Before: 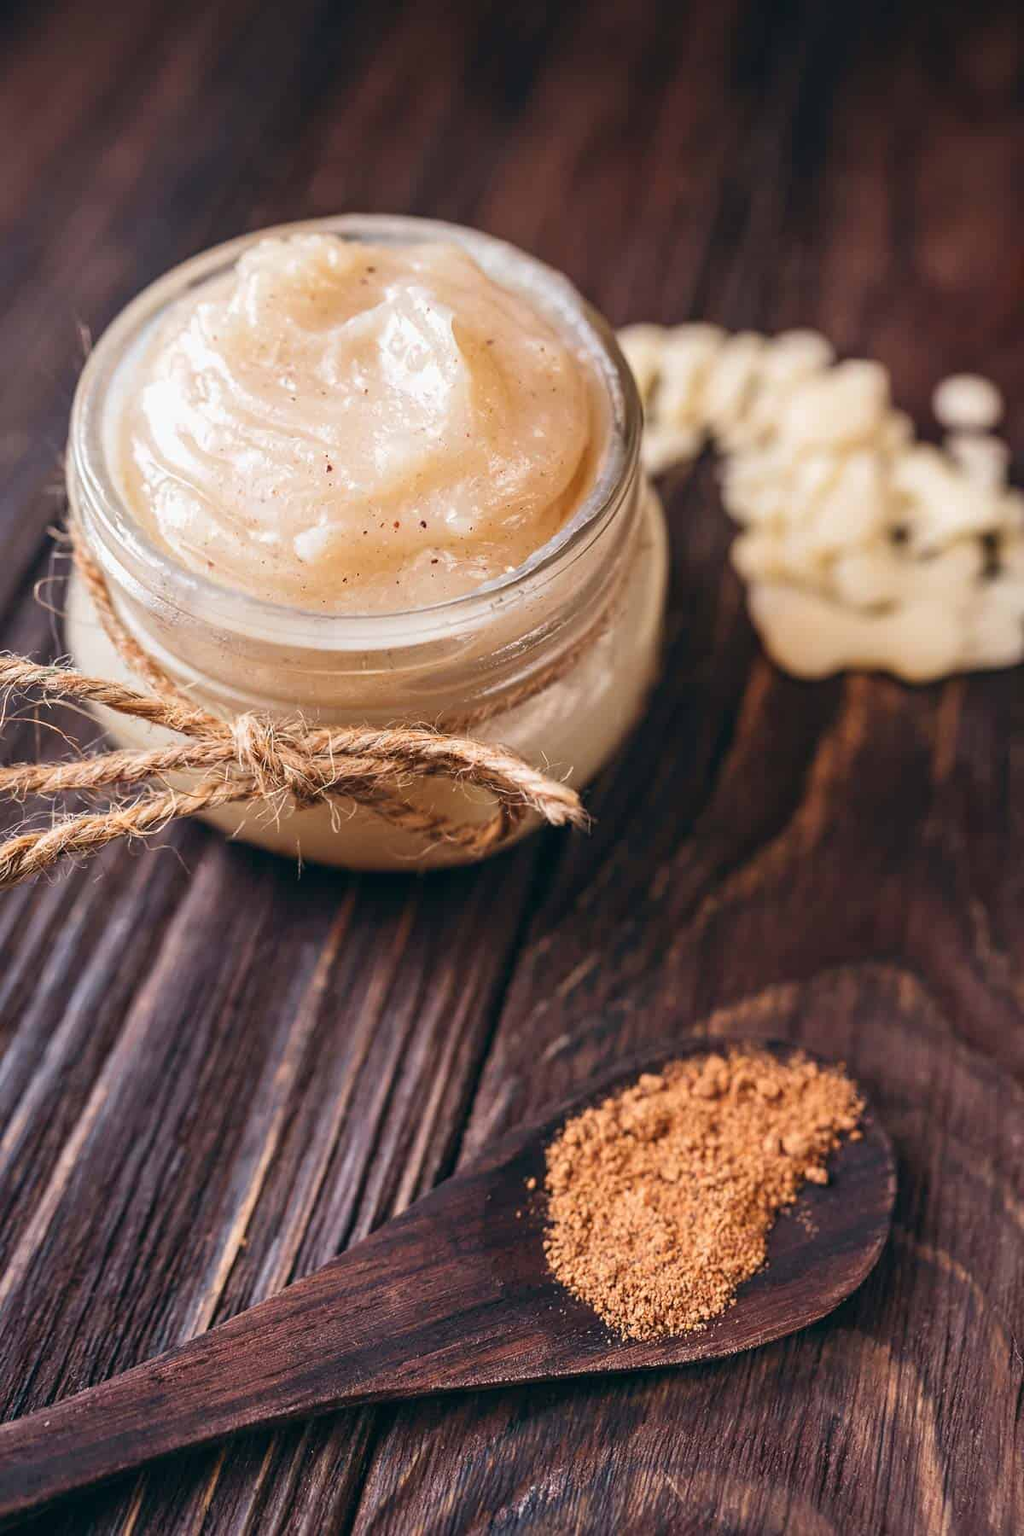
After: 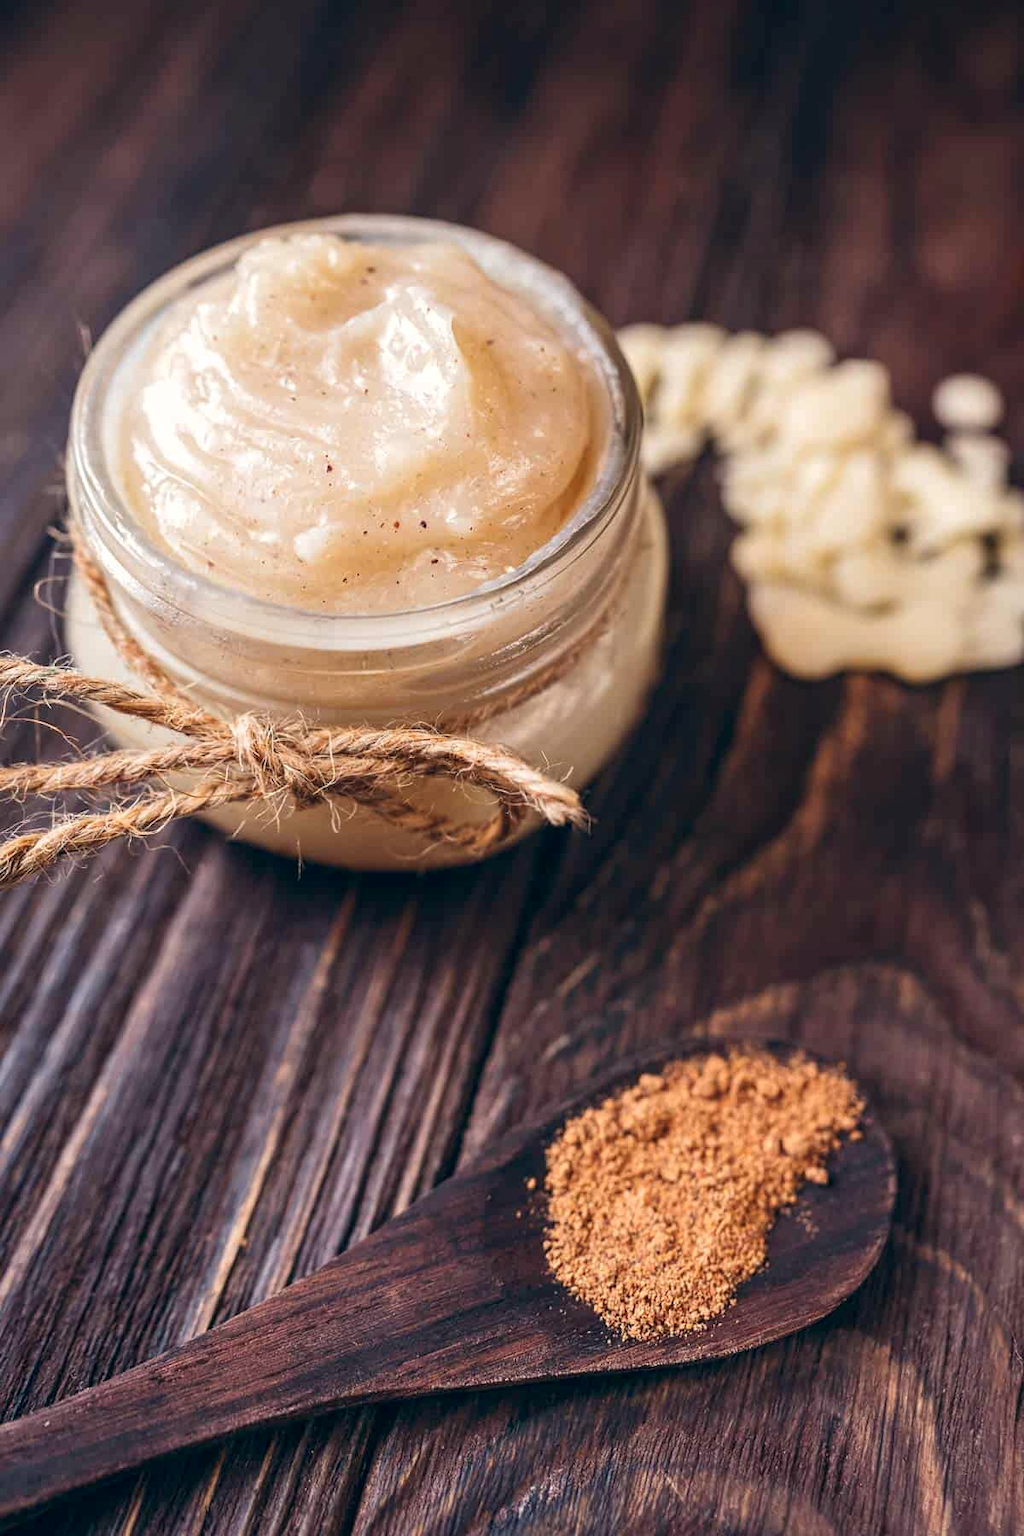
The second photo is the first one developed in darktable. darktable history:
color correction: highlights a* 0.207, highlights b* 2.7, shadows a* -0.874, shadows b* -4.78
local contrast: highlights 100%, shadows 100%, detail 120%, midtone range 0.2
